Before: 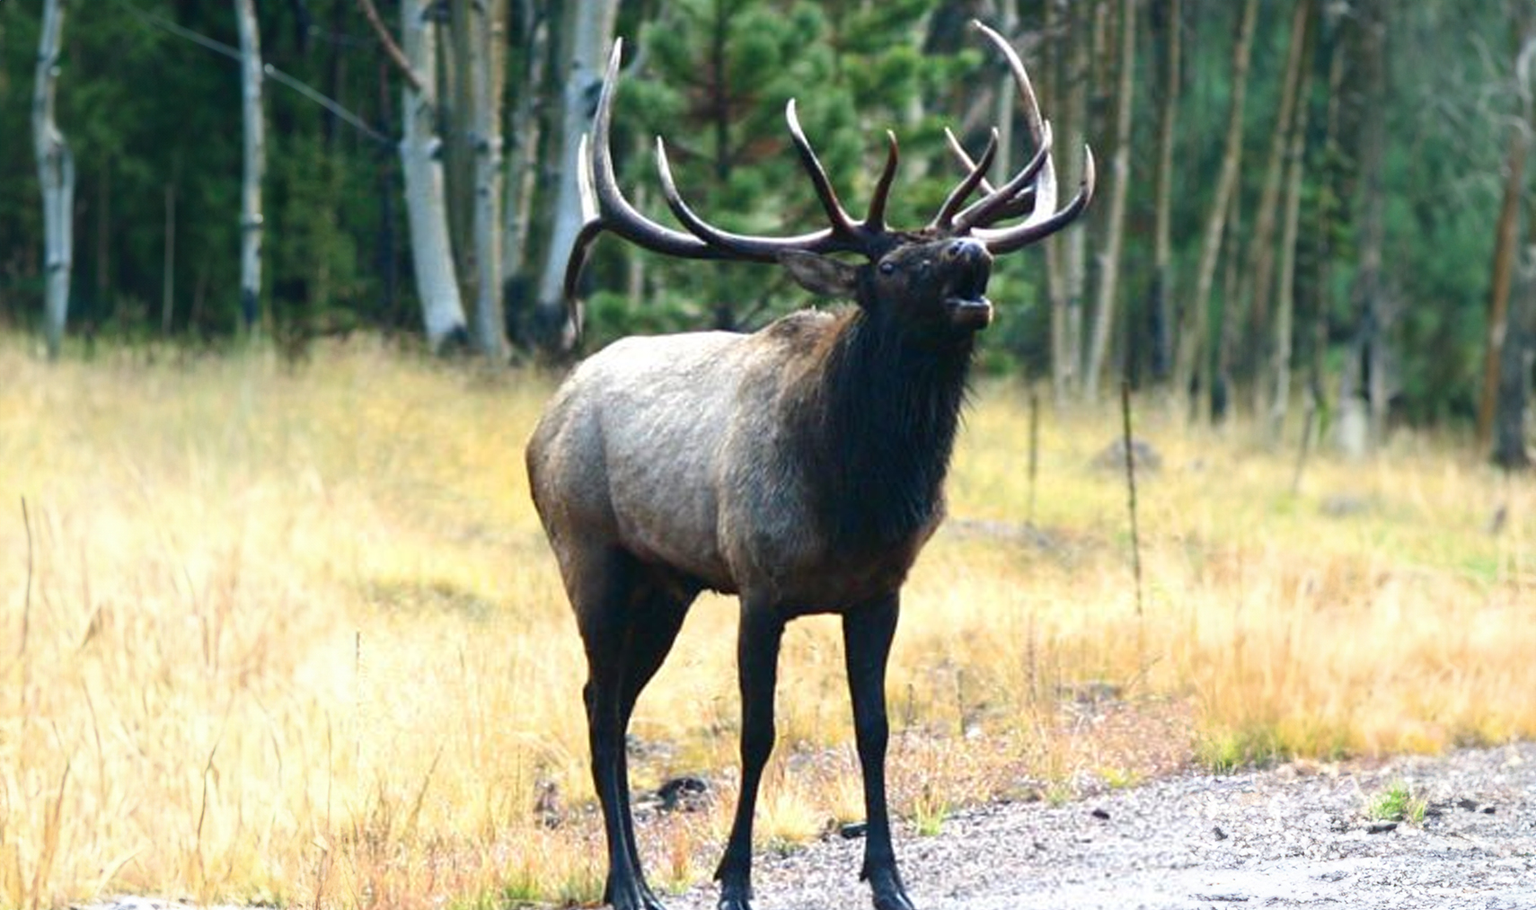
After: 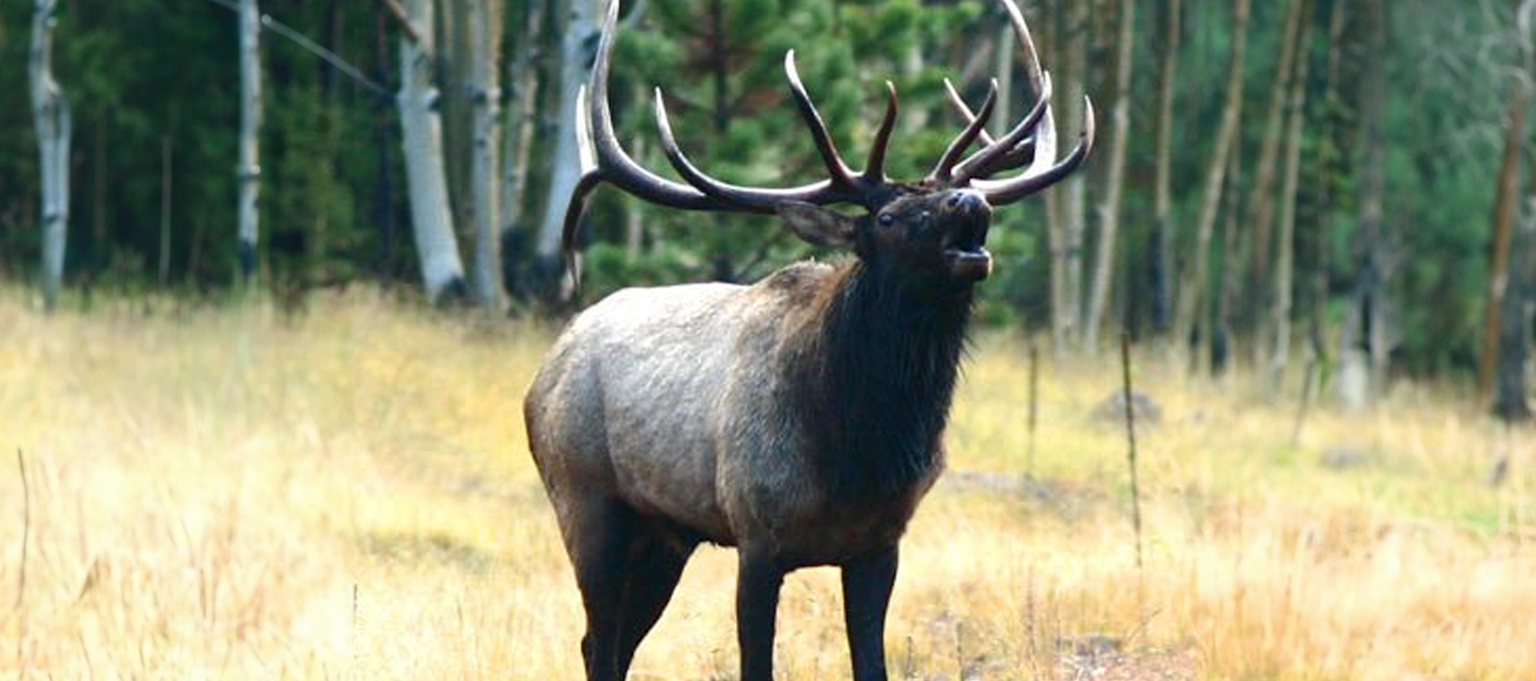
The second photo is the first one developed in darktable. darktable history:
crop: left 0.265%, top 5.508%, bottom 19.802%
